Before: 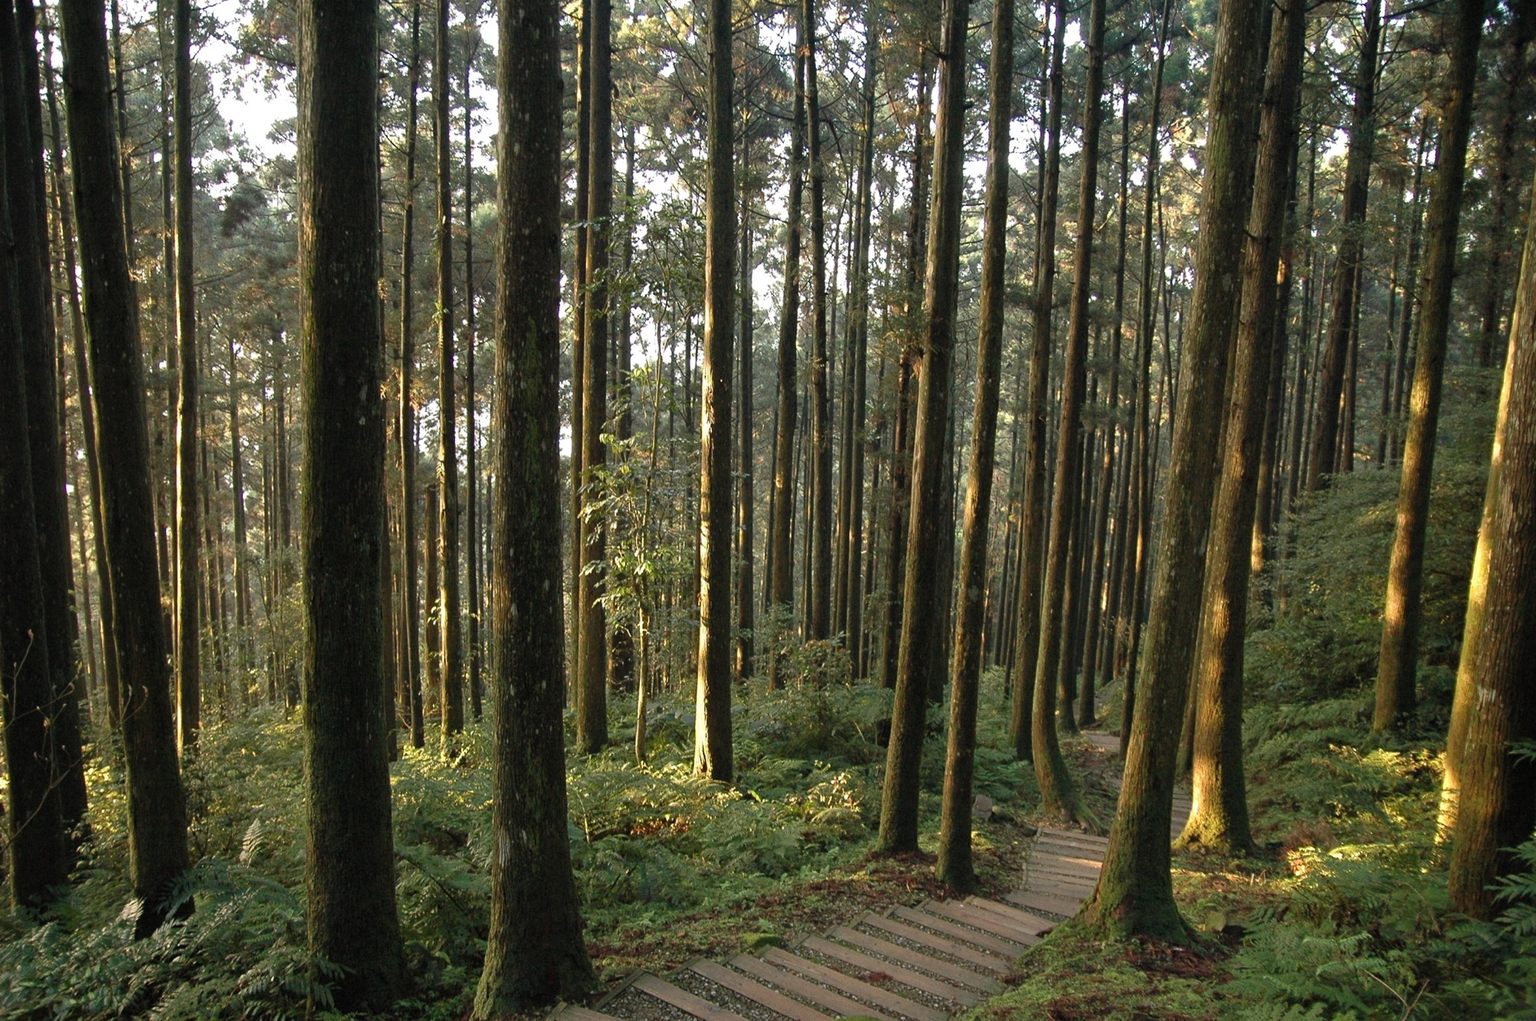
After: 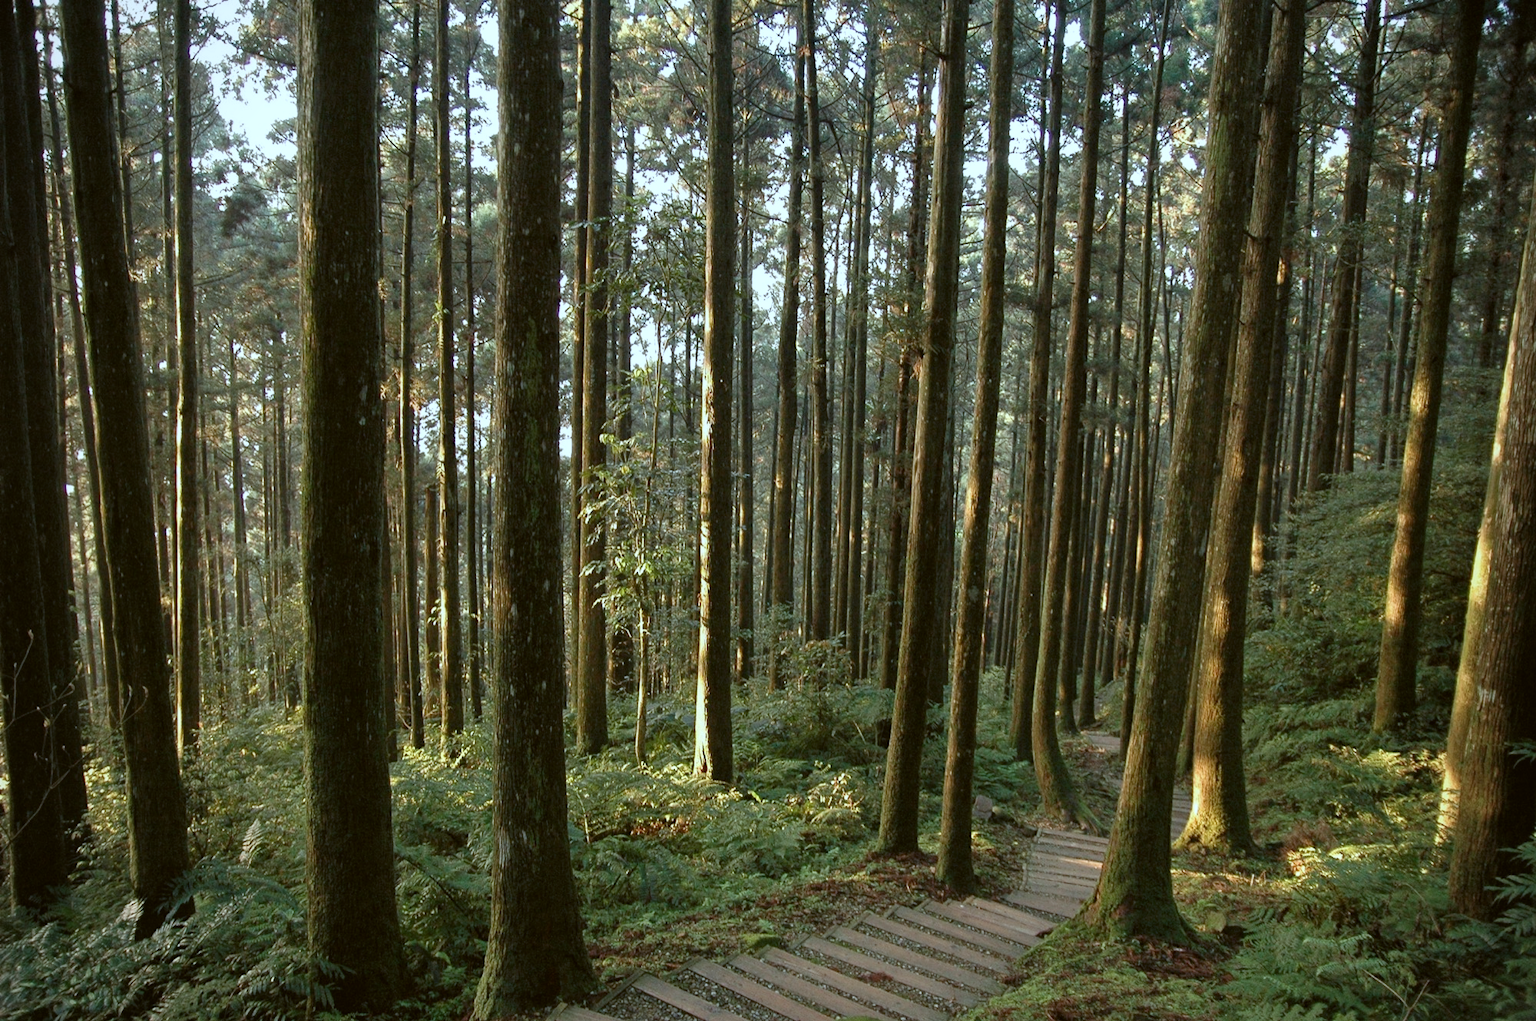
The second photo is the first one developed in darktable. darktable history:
color balance: lift [1.004, 1.002, 1.002, 0.998], gamma [1, 1.007, 1.002, 0.993], gain [1, 0.977, 1.013, 1.023], contrast -3.64%
color correction: highlights a* -4.18, highlights b* -10.81
vignetting: fall-off radius 93.87%
local contrast: highlights 100%, shadows 100%, detail 120%, midtone range 0.2
